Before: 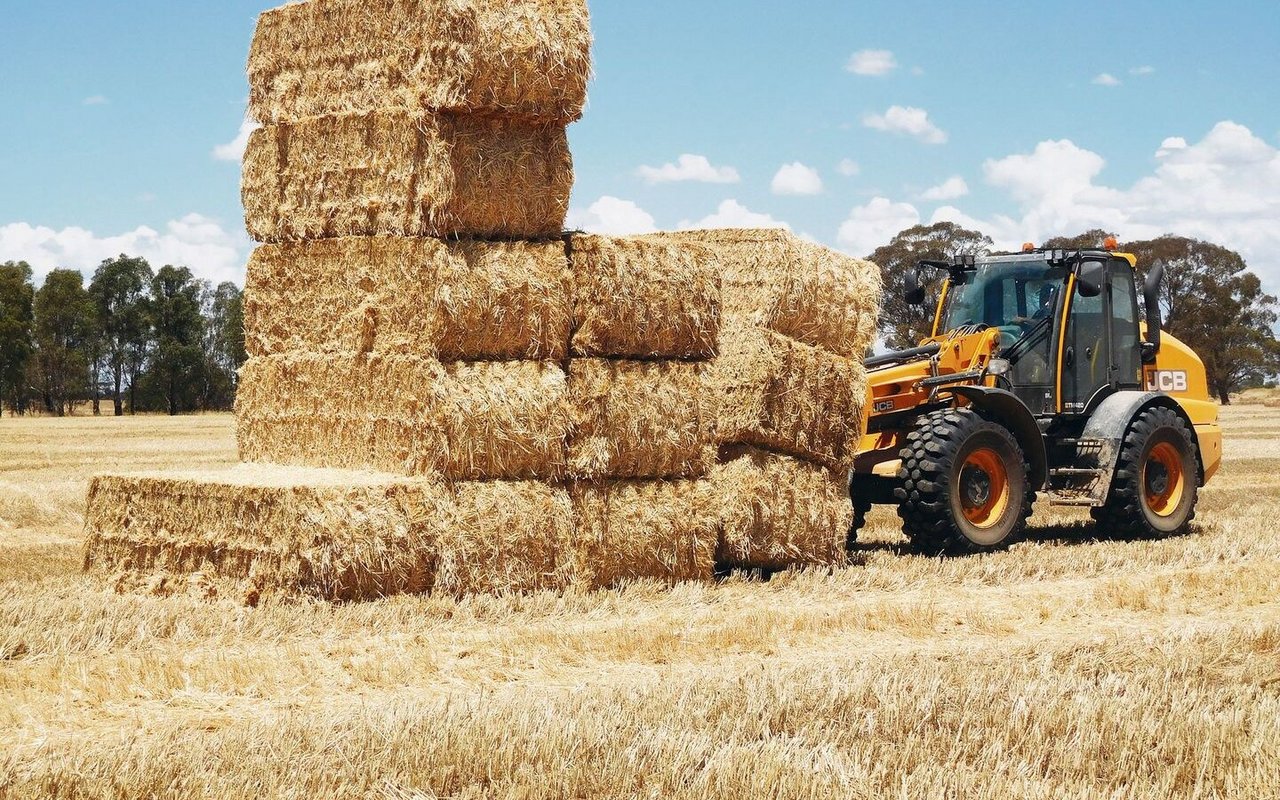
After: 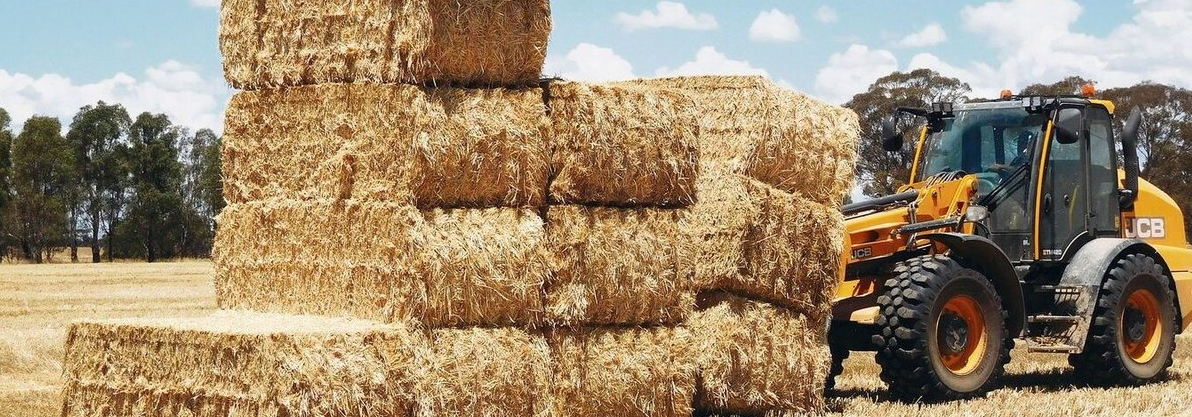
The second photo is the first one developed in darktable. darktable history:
tone equalizer: on, module defaults
crop: left 1.744%, top 19.225%, right 5.069%, bottom 28.357%
